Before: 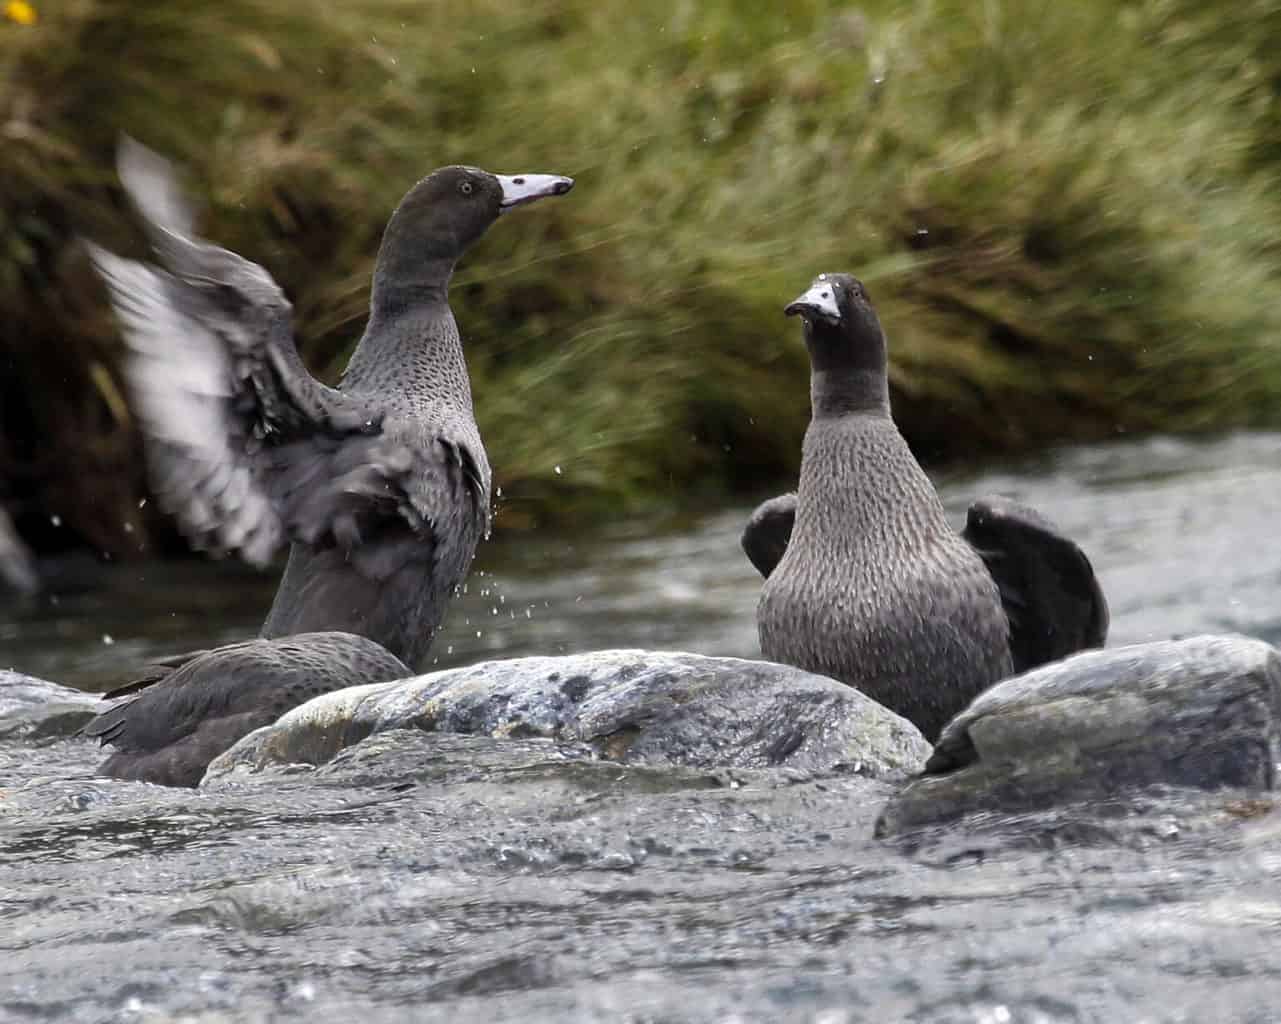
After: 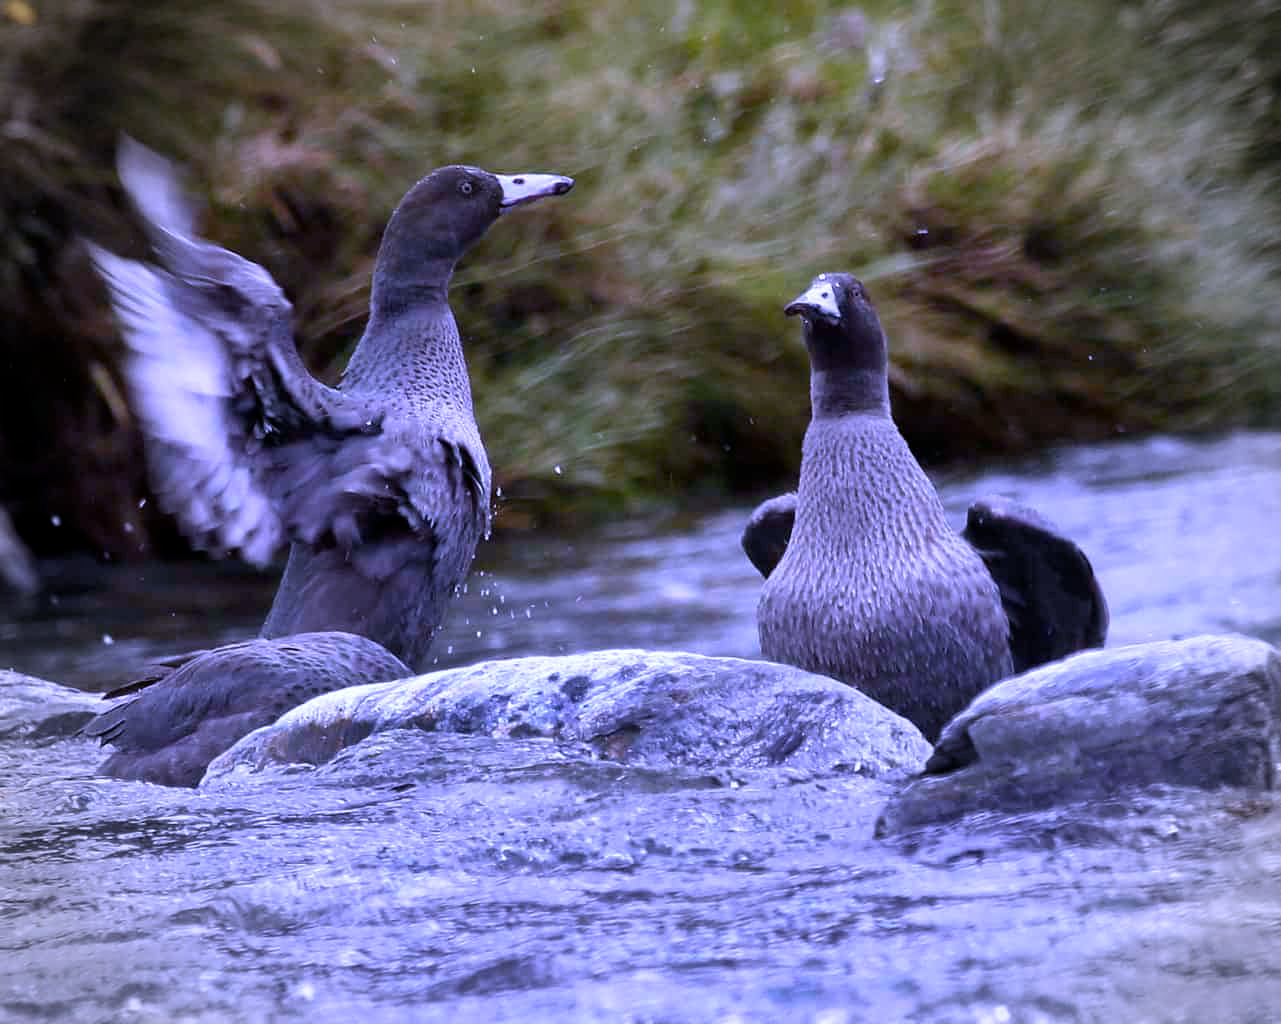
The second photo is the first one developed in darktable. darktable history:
white balance: red 0.98, blue 1.61
vignetting: fall-off radius 31.48%, brightness -0.472
